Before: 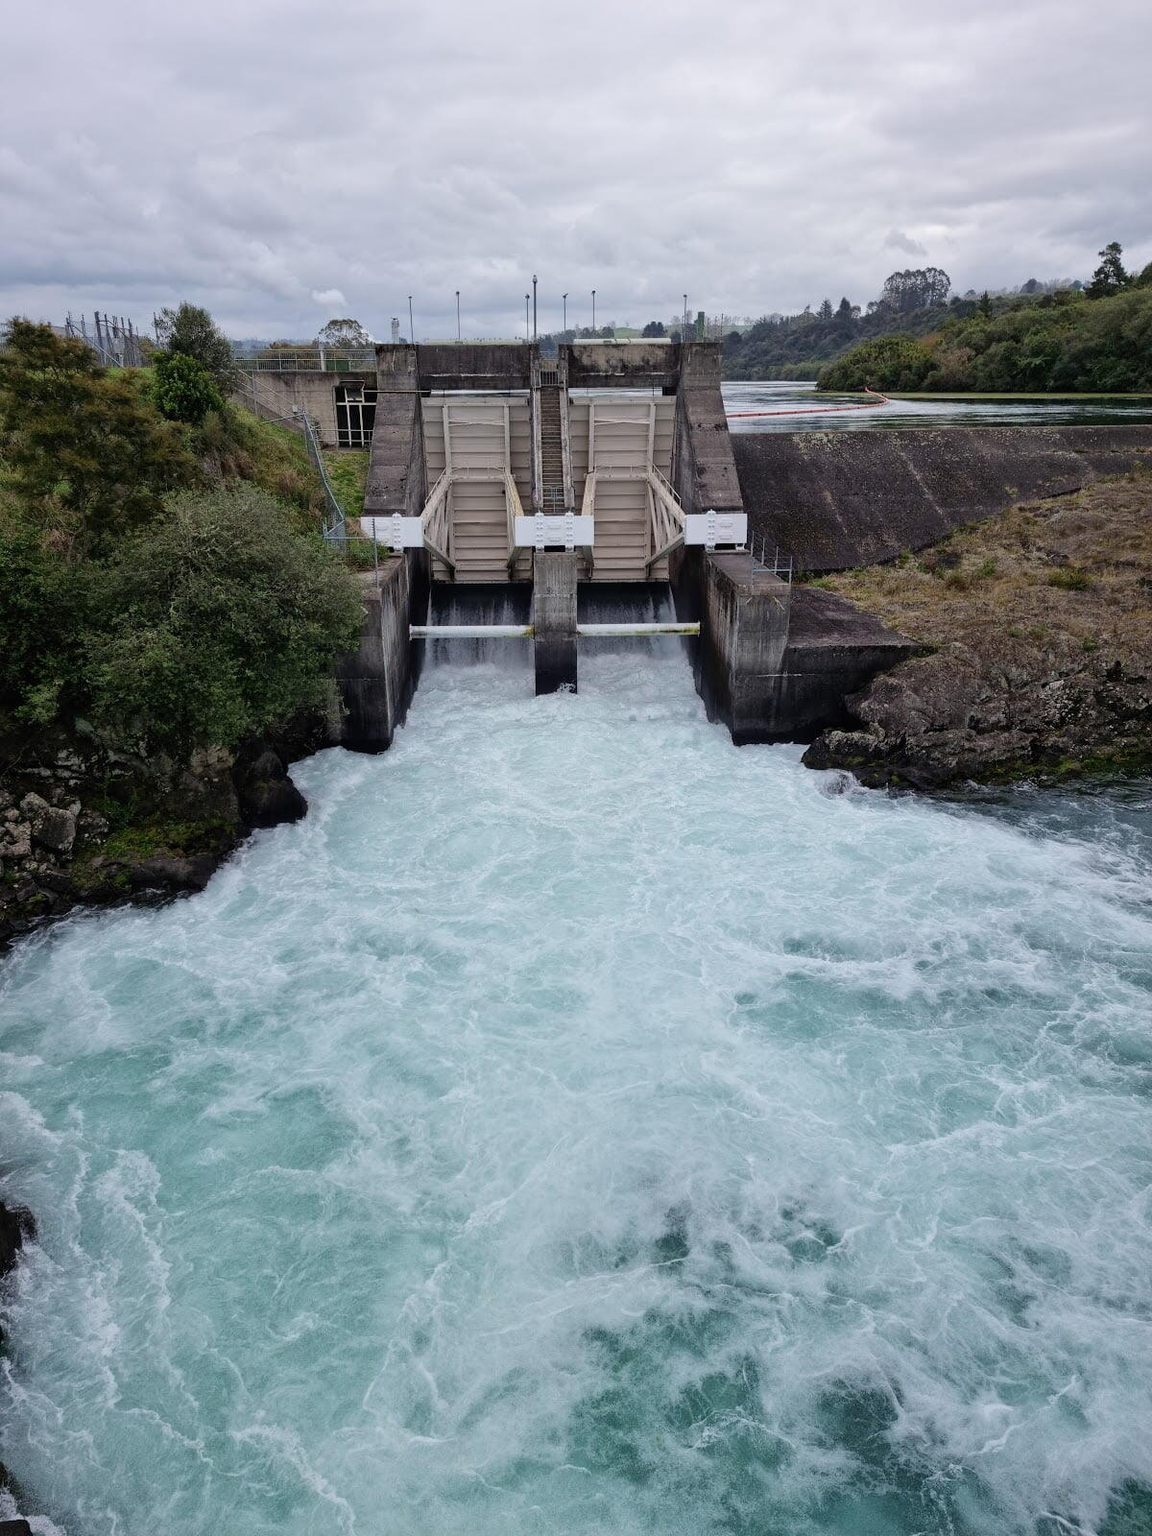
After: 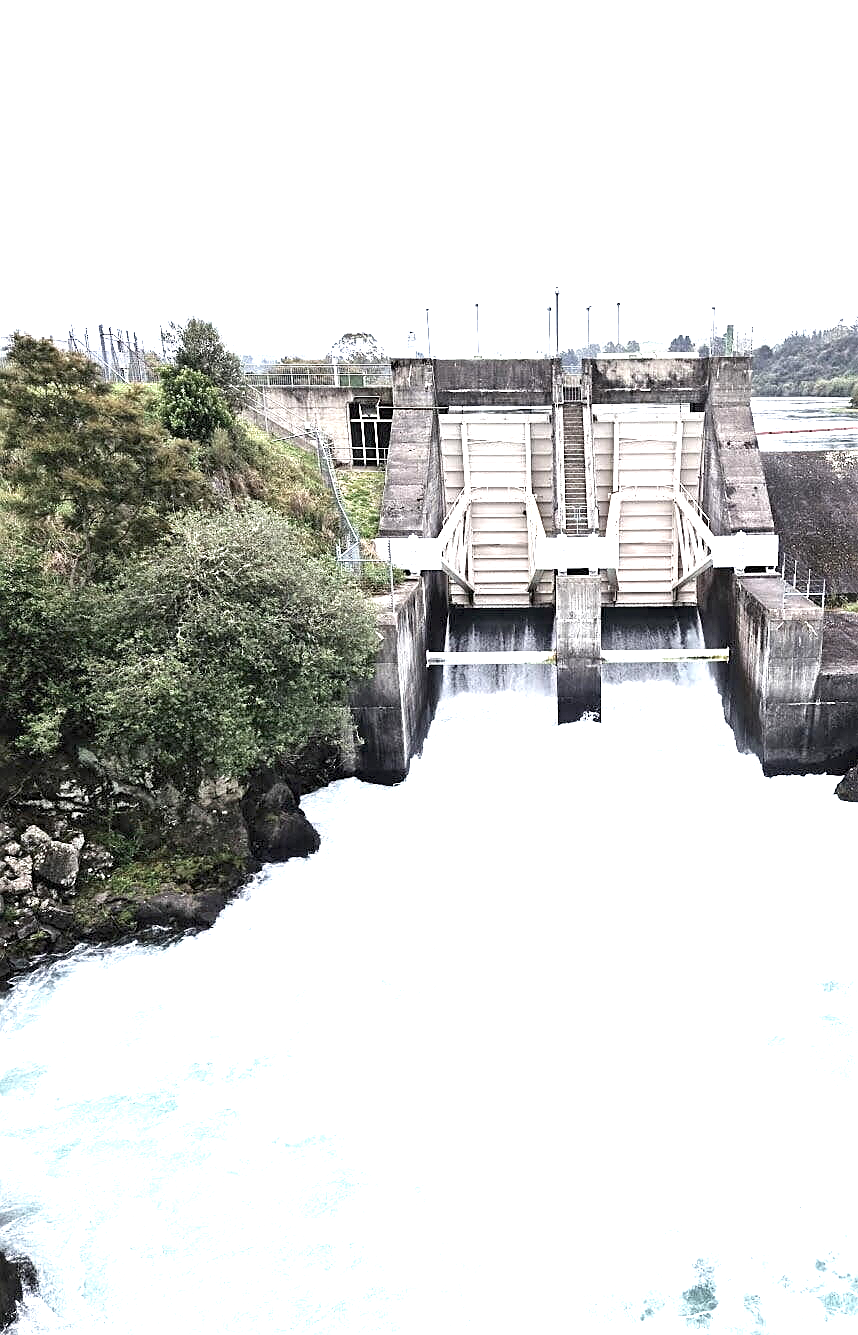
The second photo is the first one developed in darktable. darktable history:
levels: levels [0, 0.492, 0.984]
exposure: exposure 2.237 EV, compensate exposure bias true, compensate highlight preservation false
sharpen: on, module defaults
crop: right 28.461%, bottom 16.534%
color correction: highlights b* -0.057, saturation 0.586
